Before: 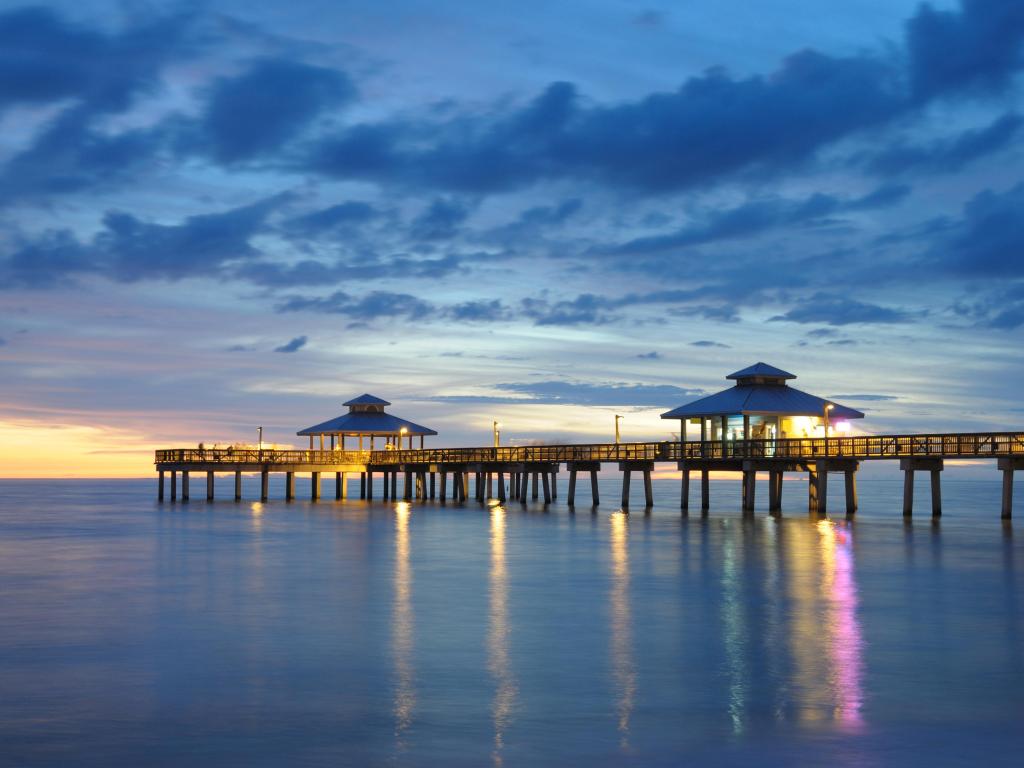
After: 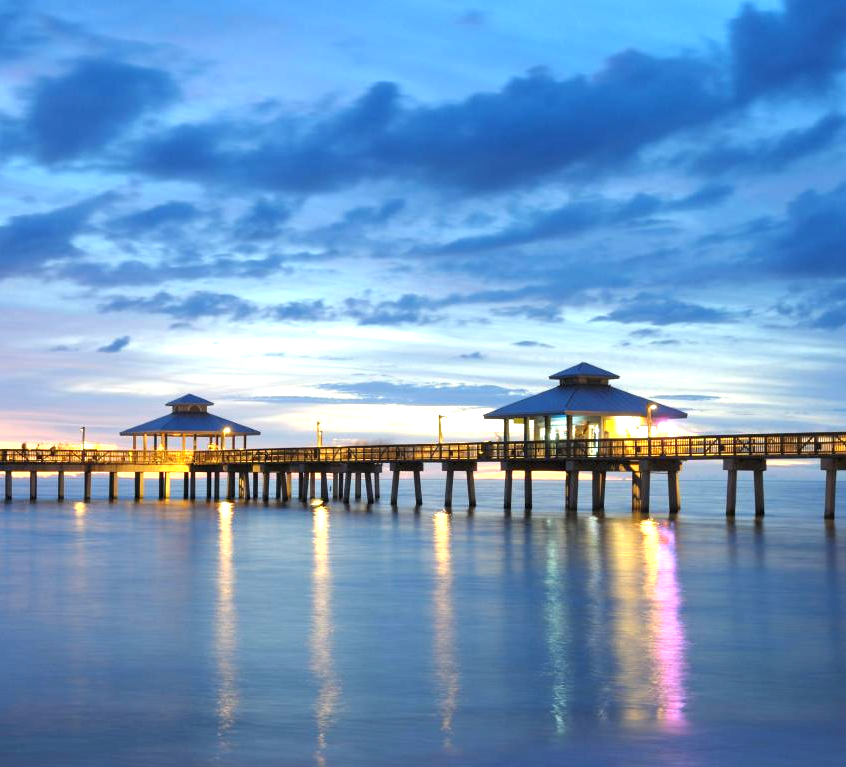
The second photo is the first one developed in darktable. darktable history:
crop: left 17.31%, bottom 0.043%
exposure: exposure 0.74 EV, compensate highlight preservation false
levels: levels [0.016, 0.492, 0.969]
